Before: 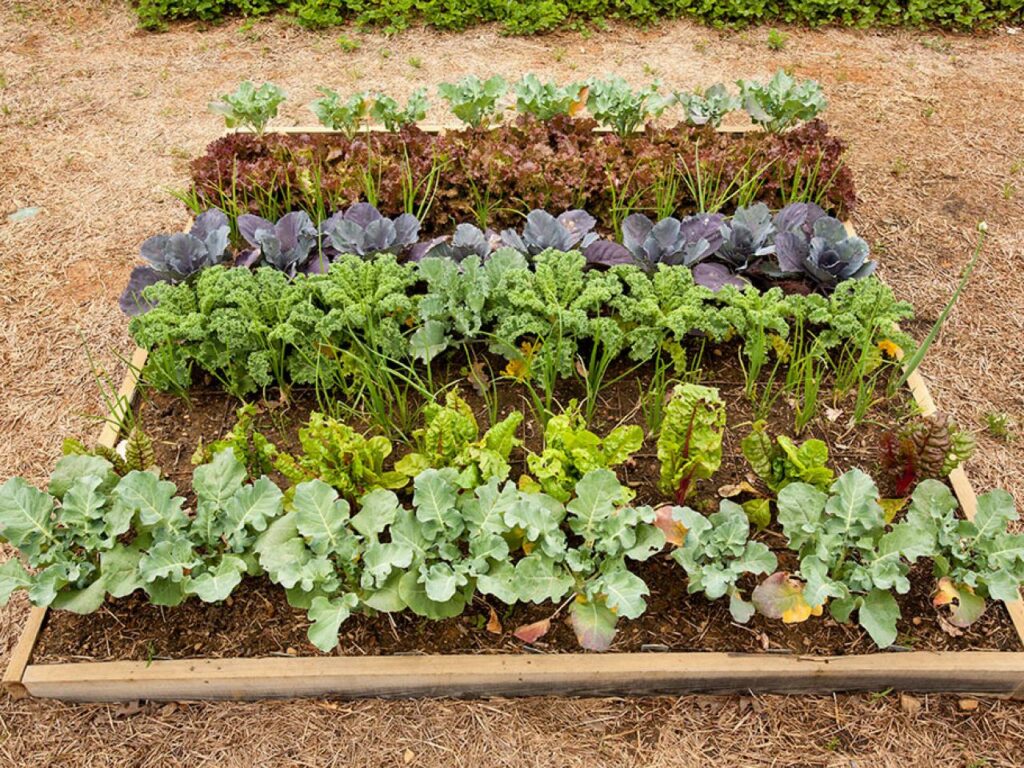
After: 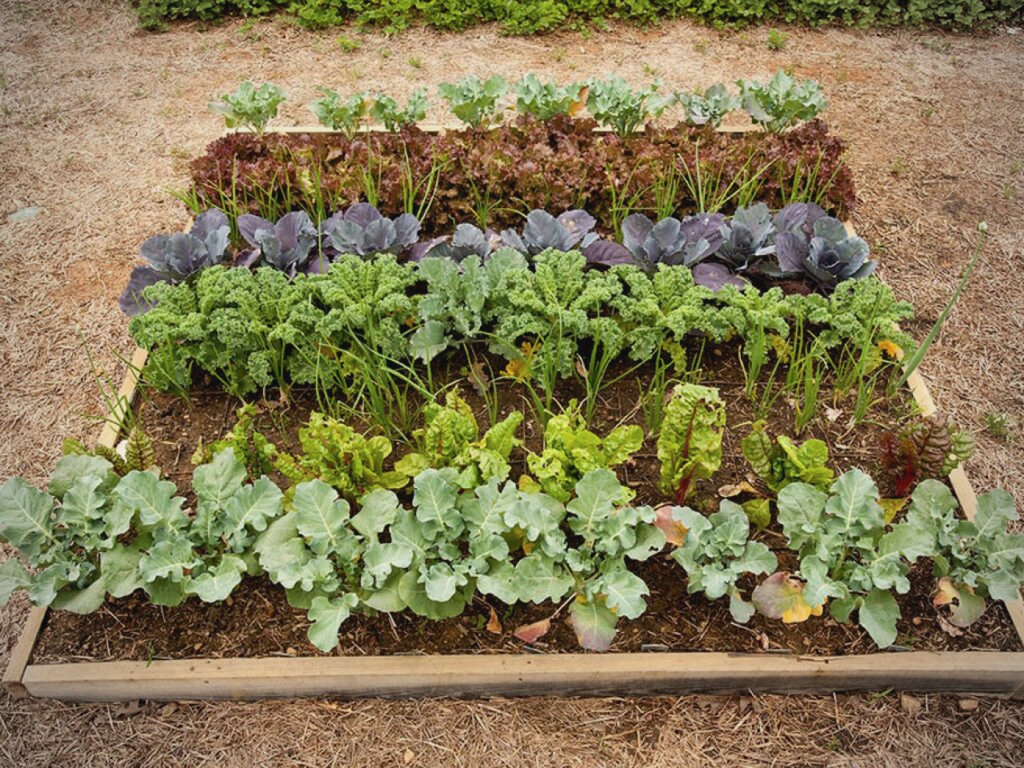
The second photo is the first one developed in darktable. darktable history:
contrast brightness saturation: contrast -0.08, brightness -0.04, saturation -0.11
vignetting: on, module defaults
